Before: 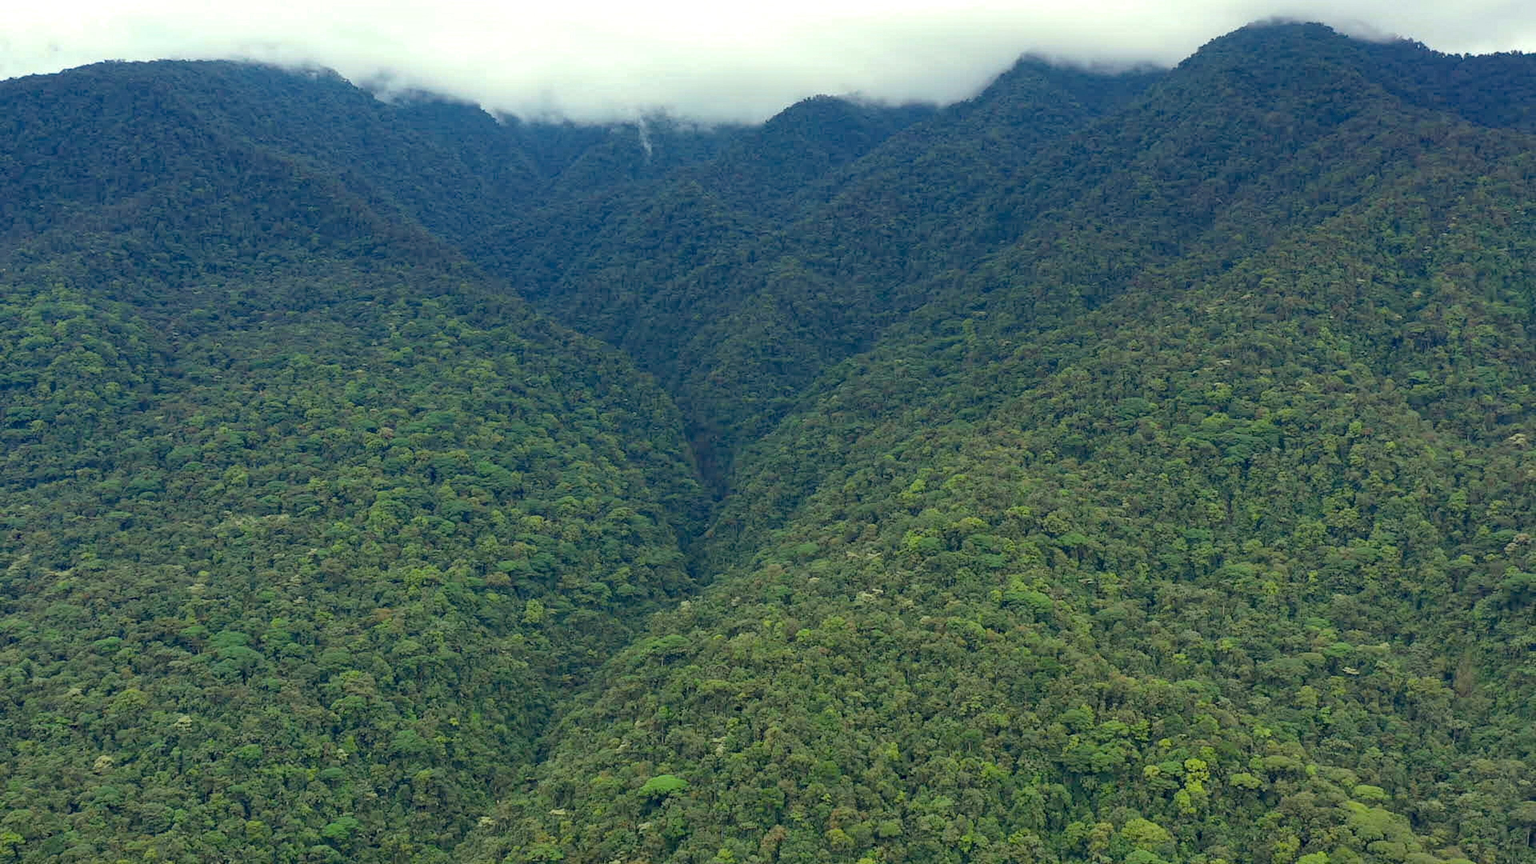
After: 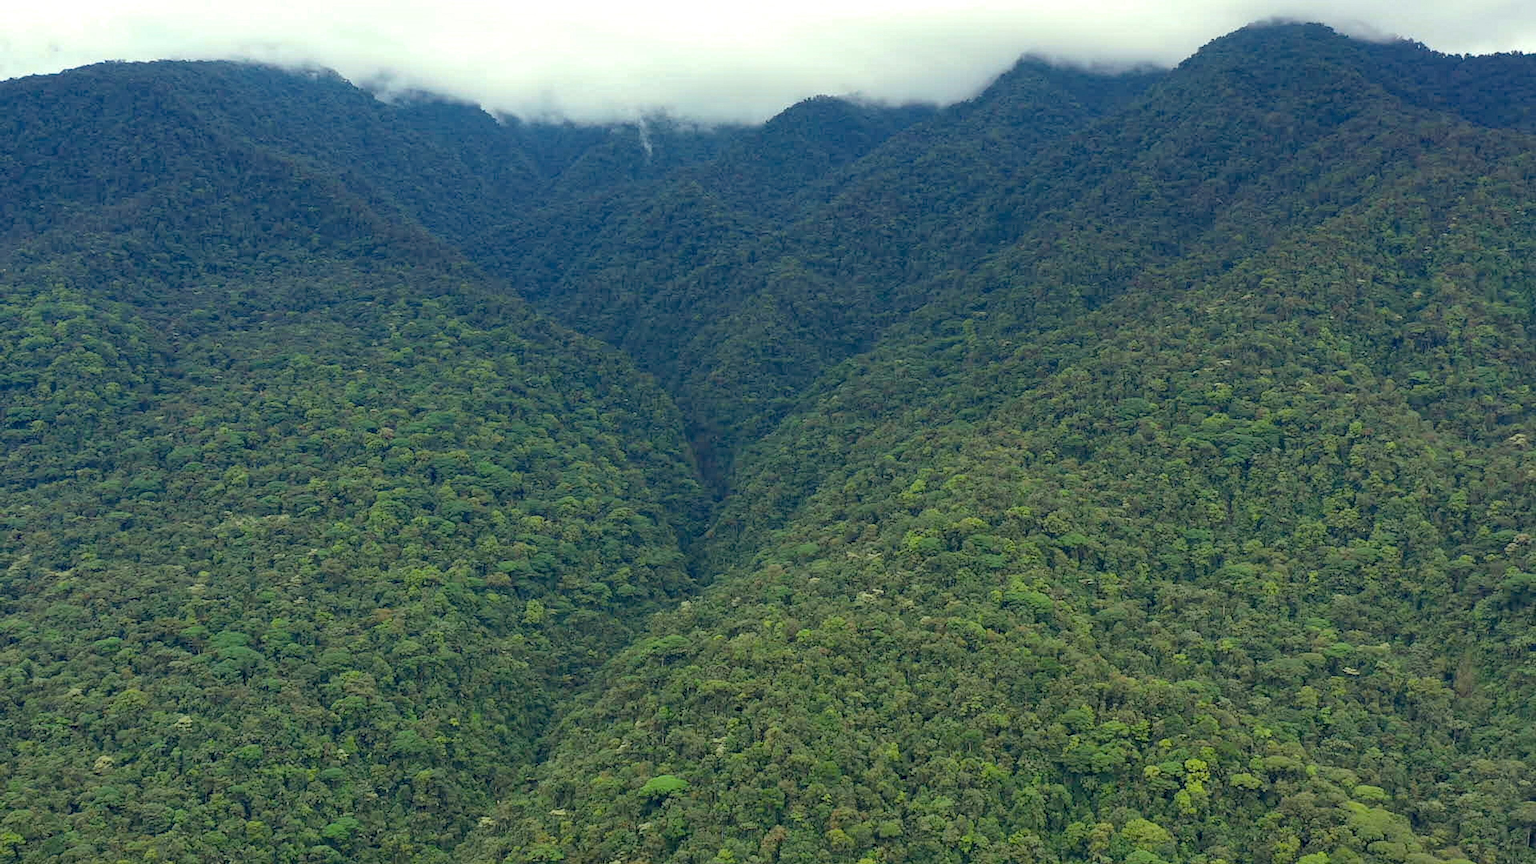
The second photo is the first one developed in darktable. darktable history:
sharpen: radius 0.969, amount 0.604
tone equalizer: on, module defaults
